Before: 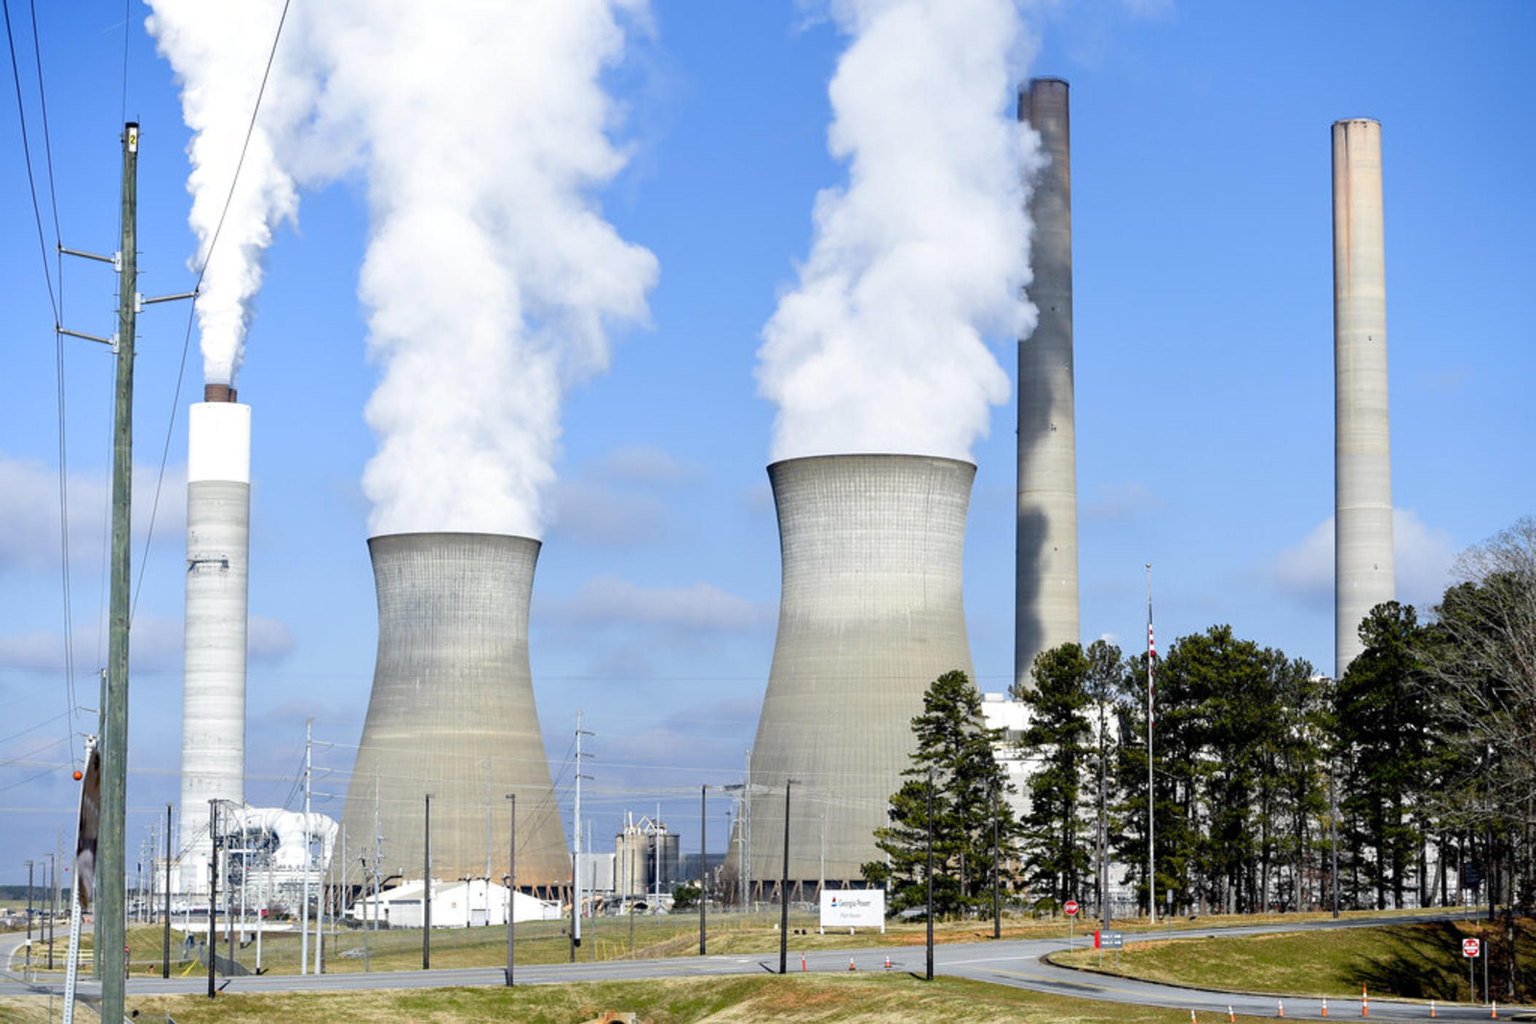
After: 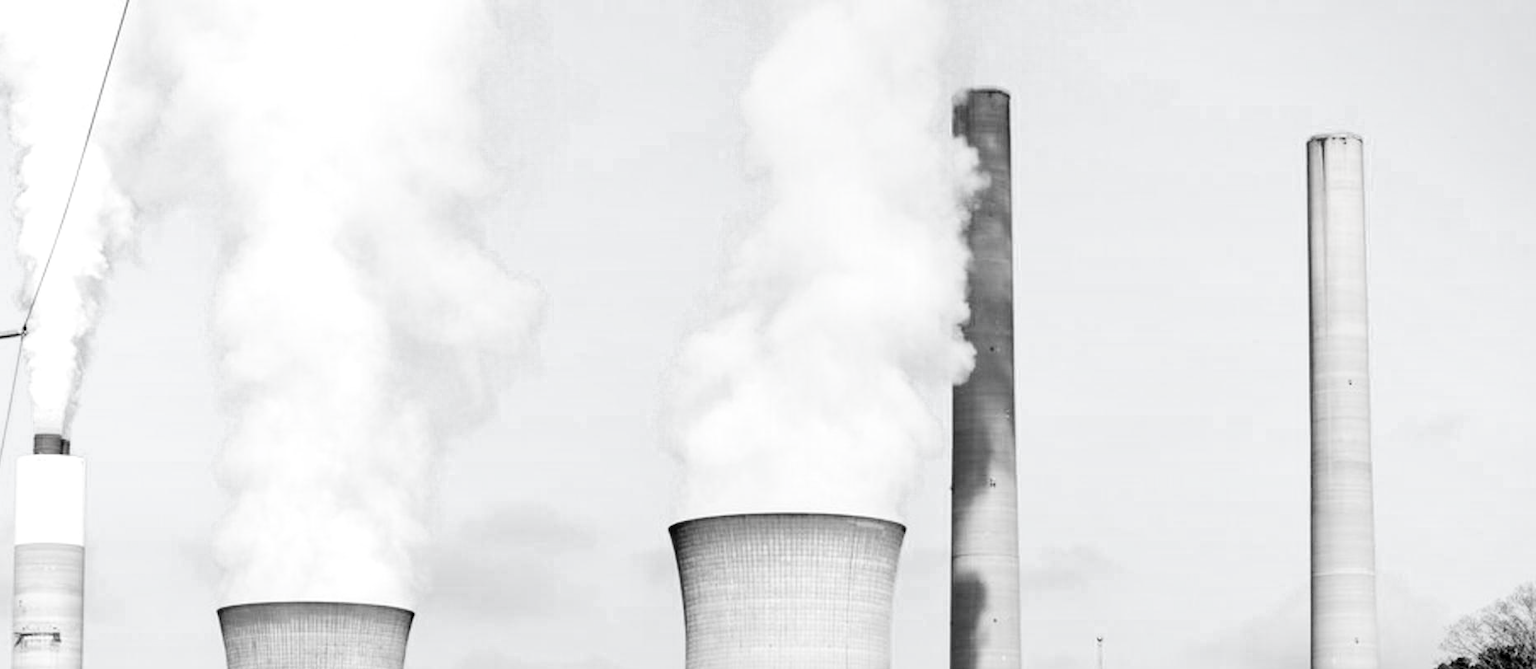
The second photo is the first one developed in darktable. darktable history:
shadows and highlights: radius 112.49, shadows 50.92, white point adjustment 8.99, highlights -5.13, soften with gaussian
exposure: black level correction 0, exposure 0.597 EV, compensate exposure bias true, compensate highlight preservation false
crop and rotate: left 11.474%, bottom 42.153%
sharpen: radius 2.903, amount 0.877, threshold 47.494
filmic rgb: black relative exposure -5.15 EV, white relative exposure 3.56 EV, hardness 3.17, contrast 1.199, highlights saturation mix -48.77%, color science v5 (2021), contrast in shadows safe, contrast in highlights safe
contrast brightness saturation: brightness -0.251, saturation 0.198
